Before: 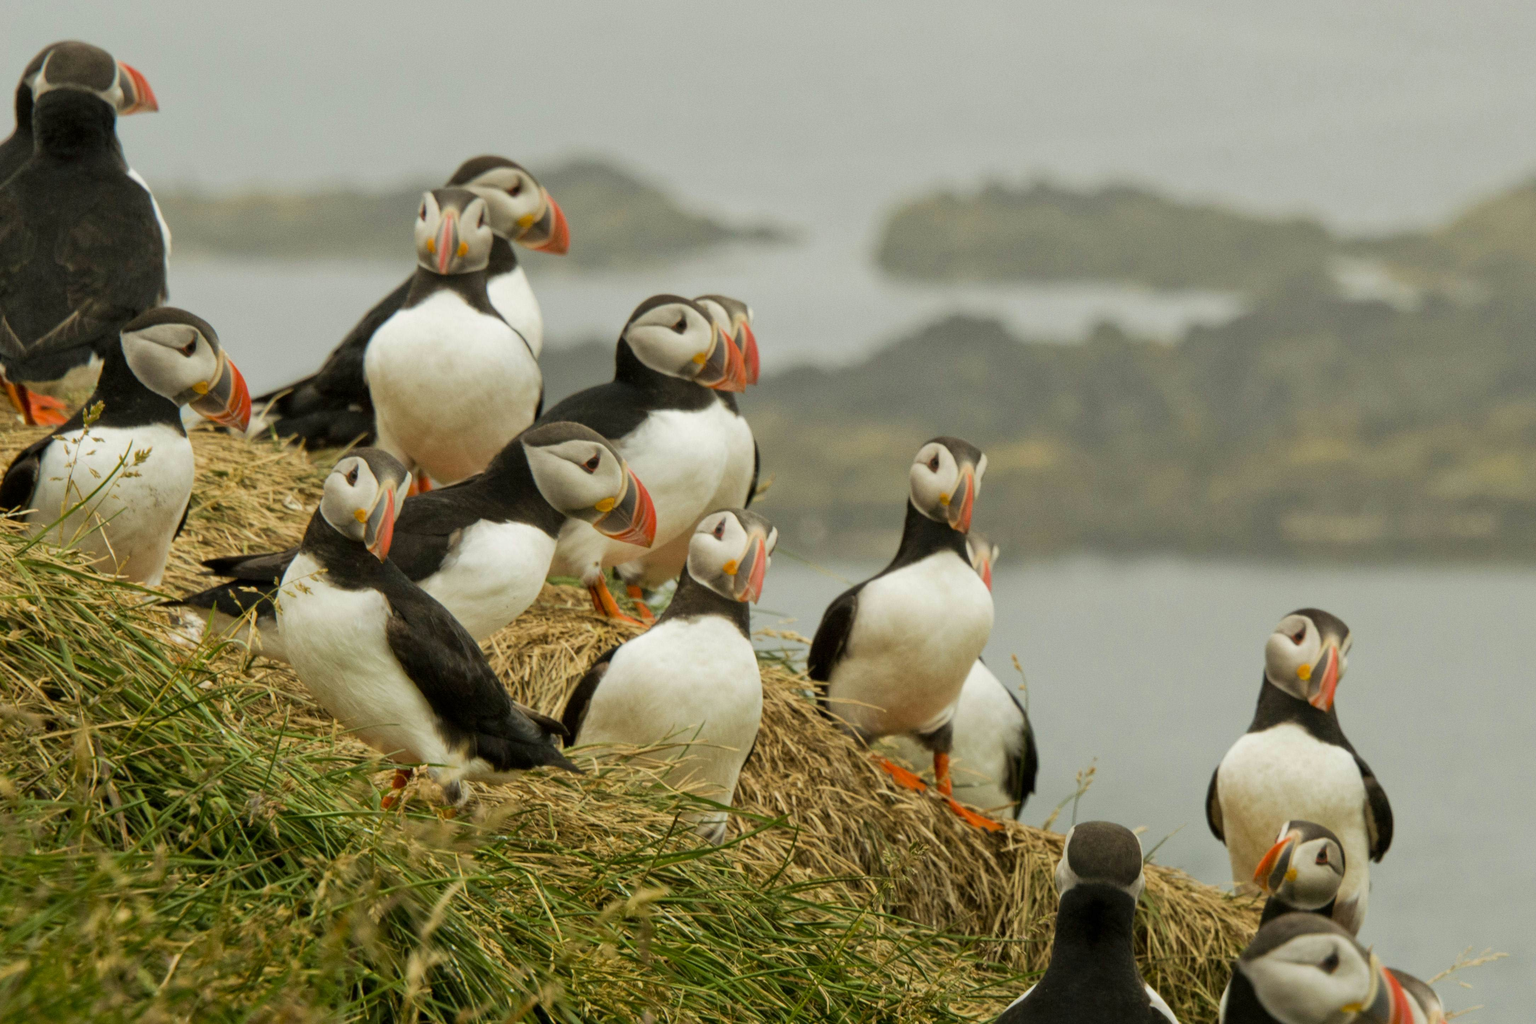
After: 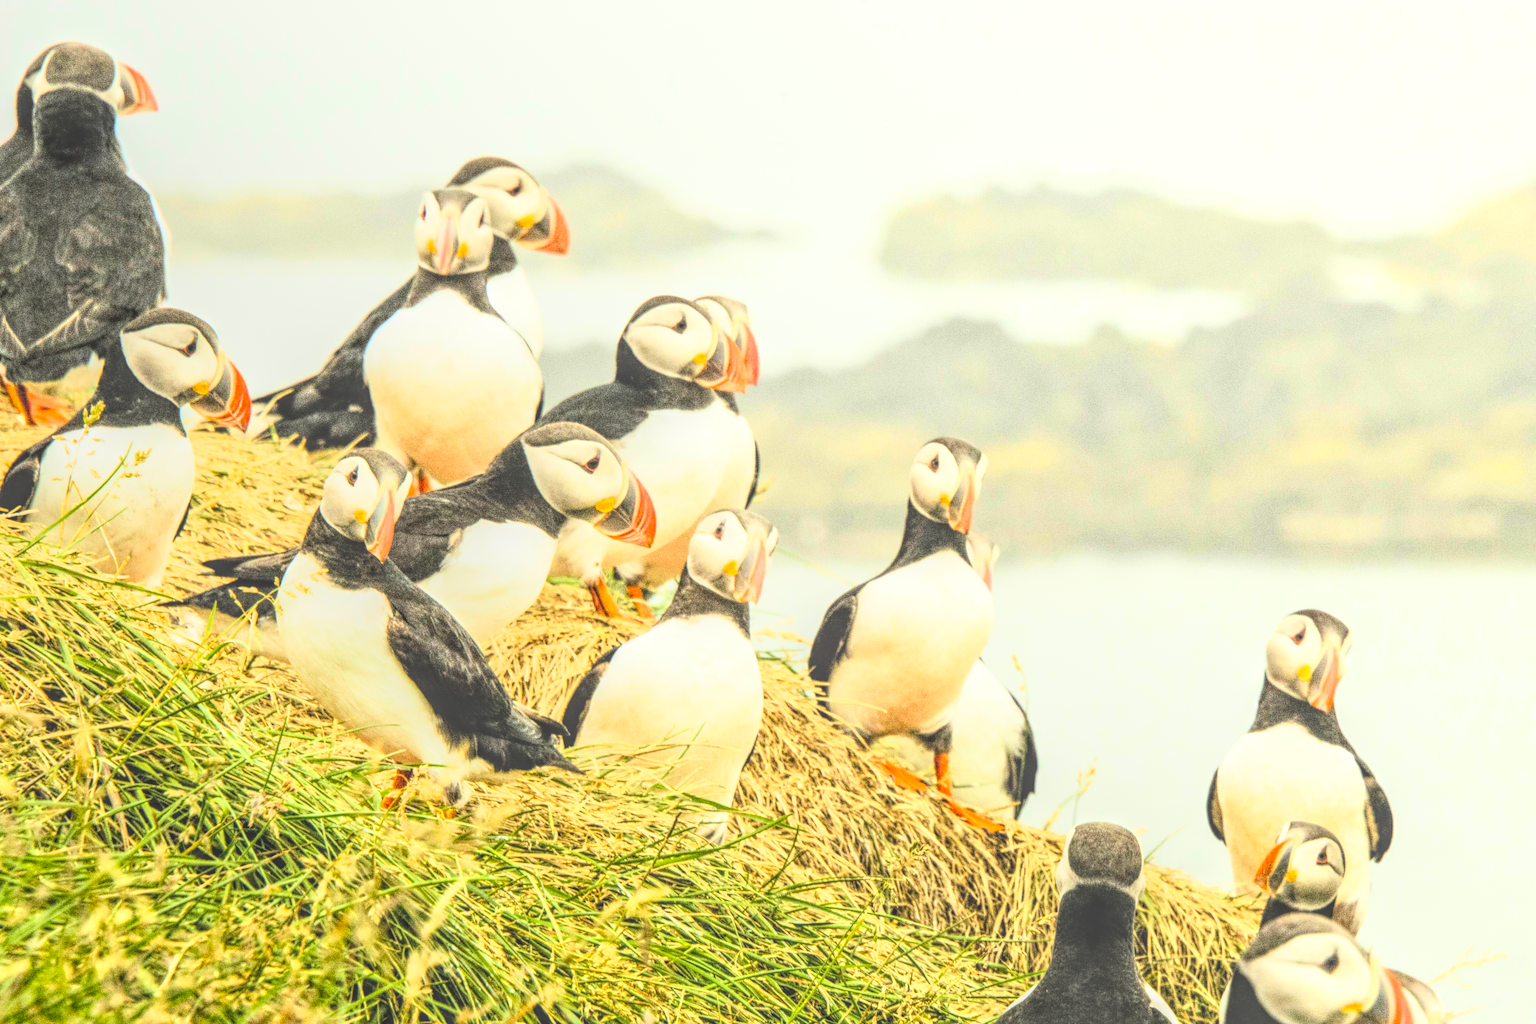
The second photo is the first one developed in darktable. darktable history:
rgb curve: curves: ch0 [(0, 0) (0.21, 0.15) (0.24, 0.21) (0.5, 0.75) (0.75, 0.96) (0.89, 0.99) (1, 1)]; ch1 [(0, 0.02) (0.21, 0.13) (0.25, 0.2) (0.5, 0.67) (0.75, 0.9) (0.89, 0.97) (1, 1)]; ch2 [(0, 0.02) (0.21, 0.13) (0.25, 0.2) (0.5, 0.67) (0.75, 0.9) (0.89, 0.97) (1, 1)], compensate middle gray true
local contrast: highlights 20%, shadows 30%, detail 200%, midtone range 0.2
exposure: exposure 1.2 EV, compensate highlight preservation false
